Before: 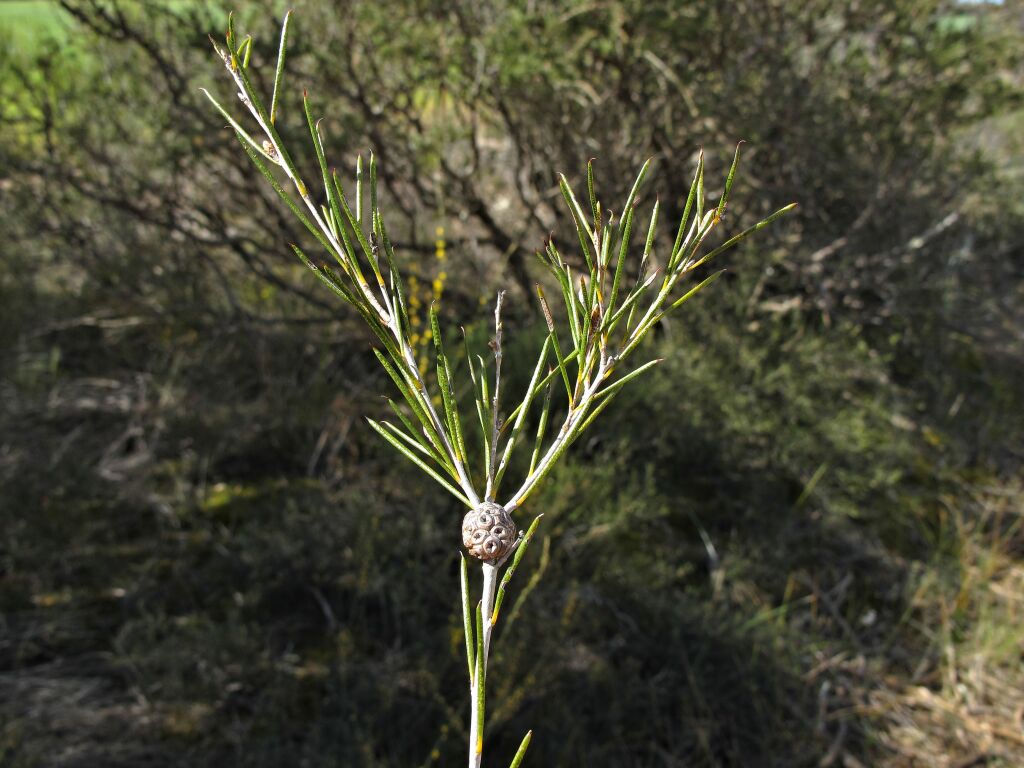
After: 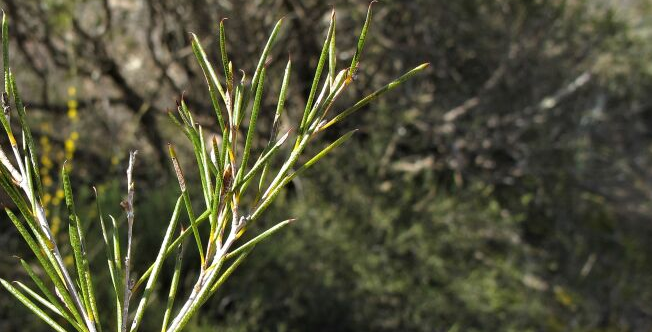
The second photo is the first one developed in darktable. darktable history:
crop: left 36.005%, top 18.293%, right 0.31%, bottom 38.444%
tone equalizer: on, module defaults
